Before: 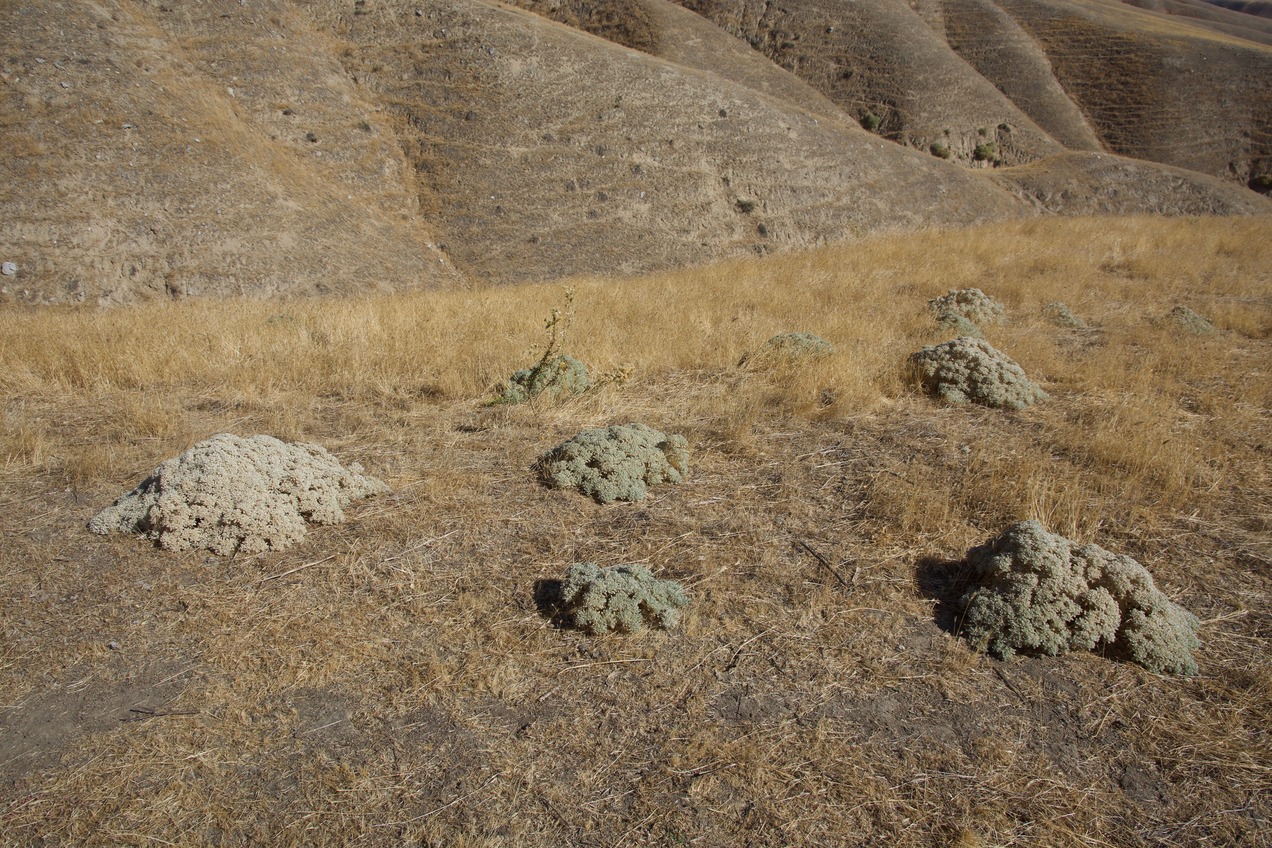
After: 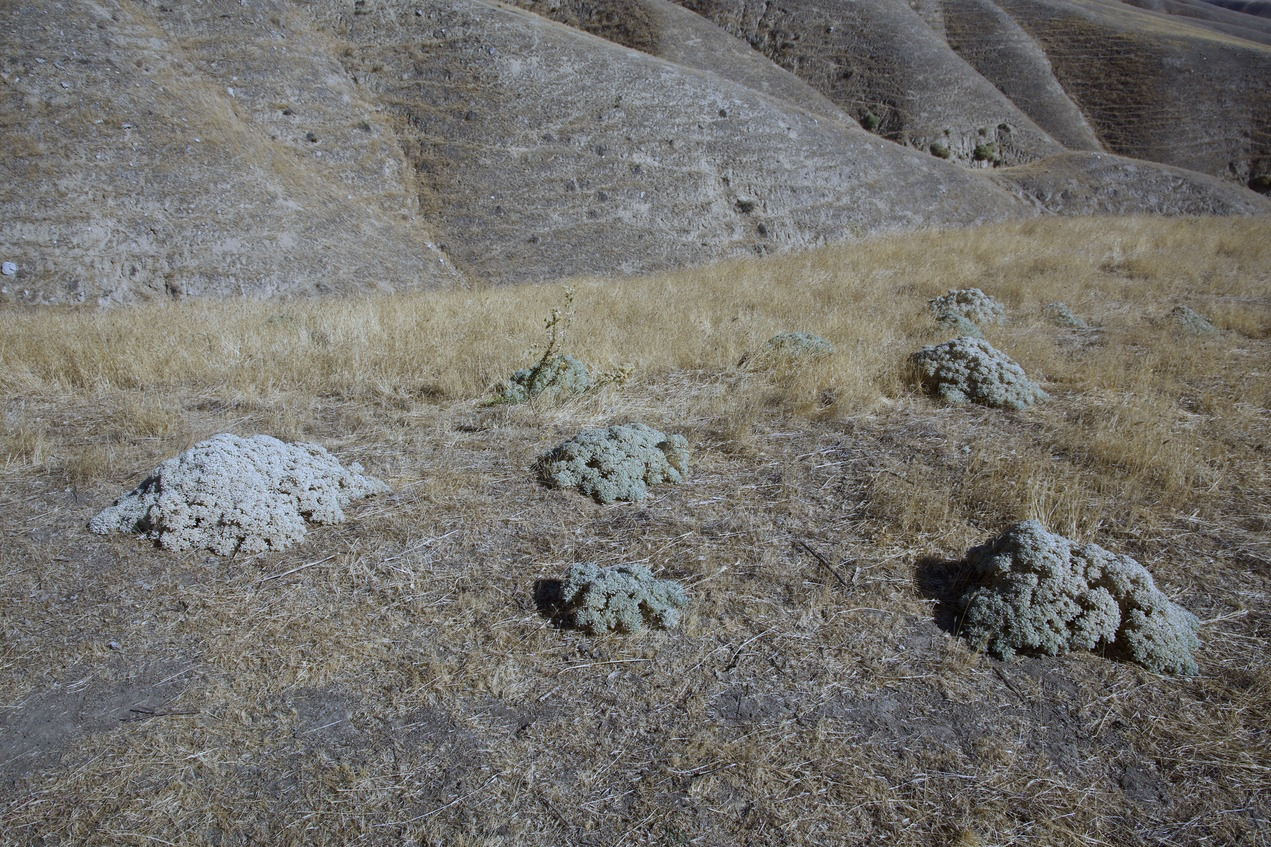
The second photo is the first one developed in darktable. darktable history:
color balance rgb: perceptual saturation grading › global saturation 30%, global vibrance 20%
contrast brightness saturation: contrast 0.1, saturation -0.36
white balance: red 0.871, blue 1.249
